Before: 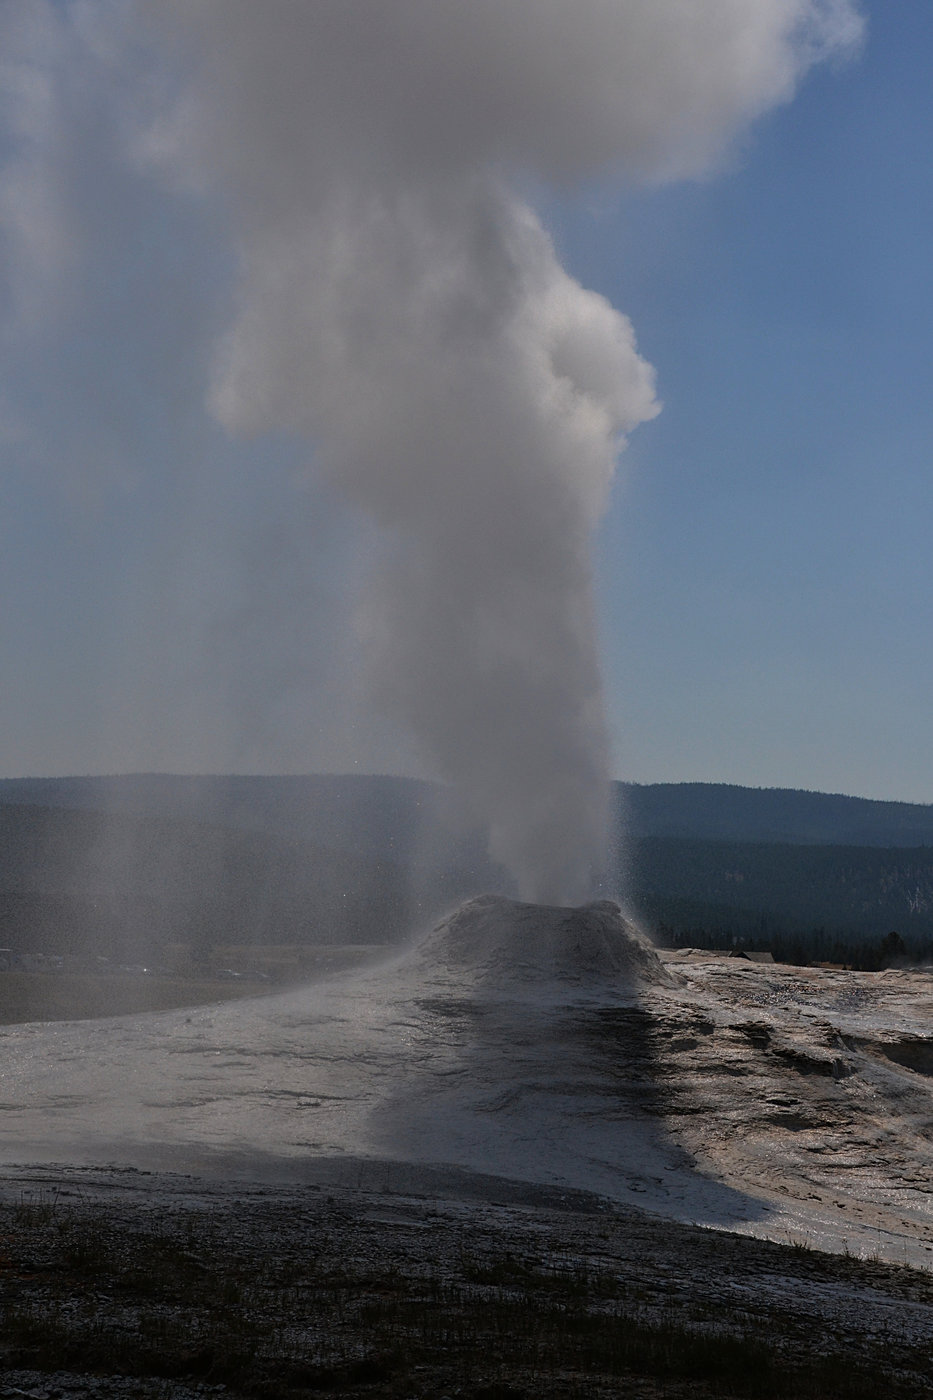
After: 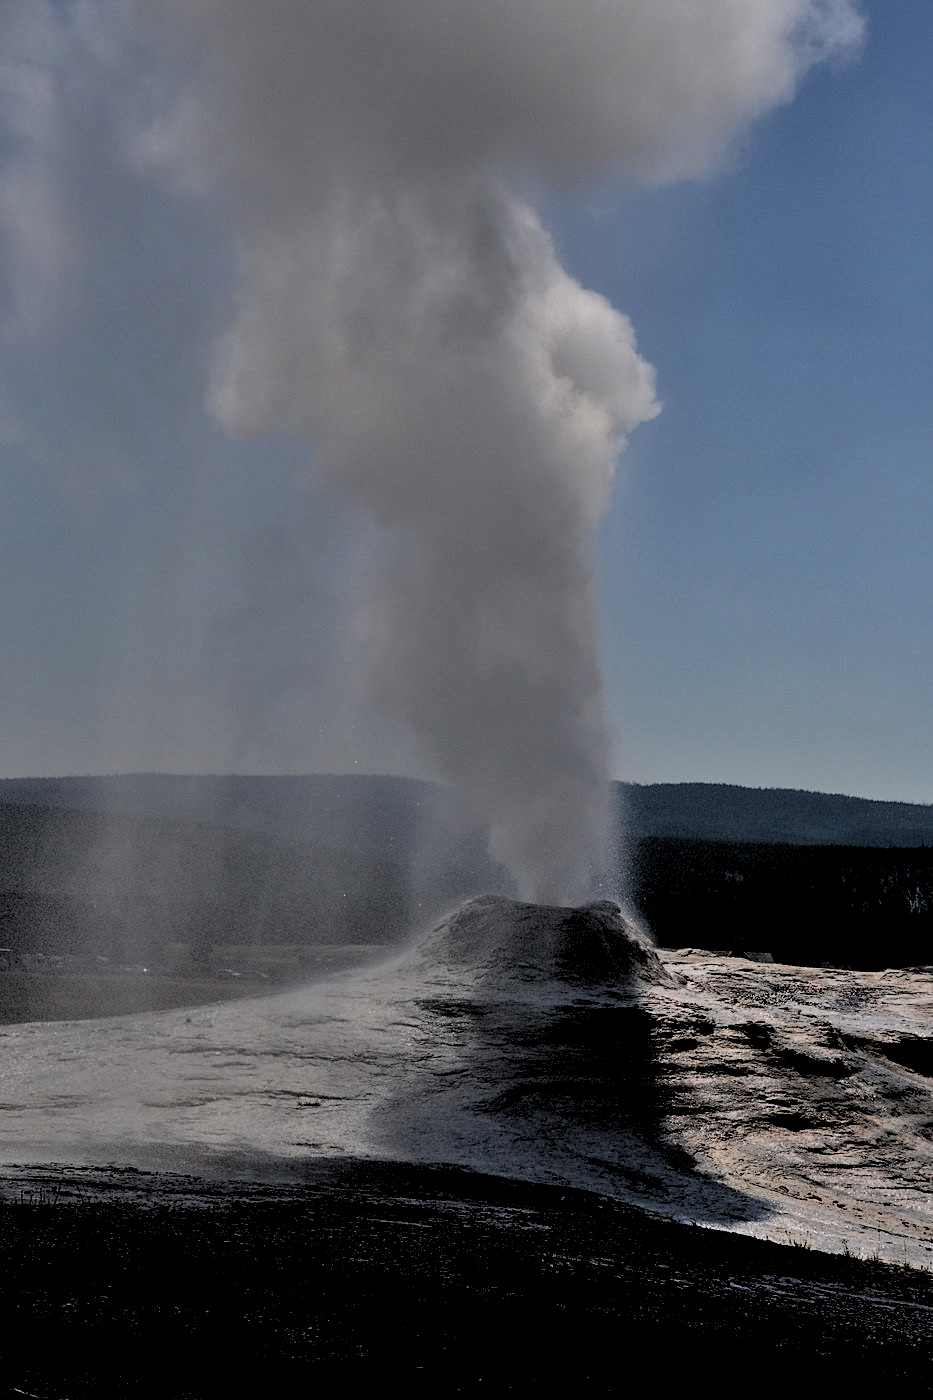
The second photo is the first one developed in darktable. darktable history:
rgb levels: levels [[0.034, 0.472, 0.904], [0, 0.5, 1], [0, 0.5, 1]]
shadows and highlights: low approximation 0.01, soften with gaussian
contrast equalizer: octaves 7, y [[0.6 ×6], [0.55 ×6], [0 ×6], [0 ×6], [0 ×6]], mix 0.15
